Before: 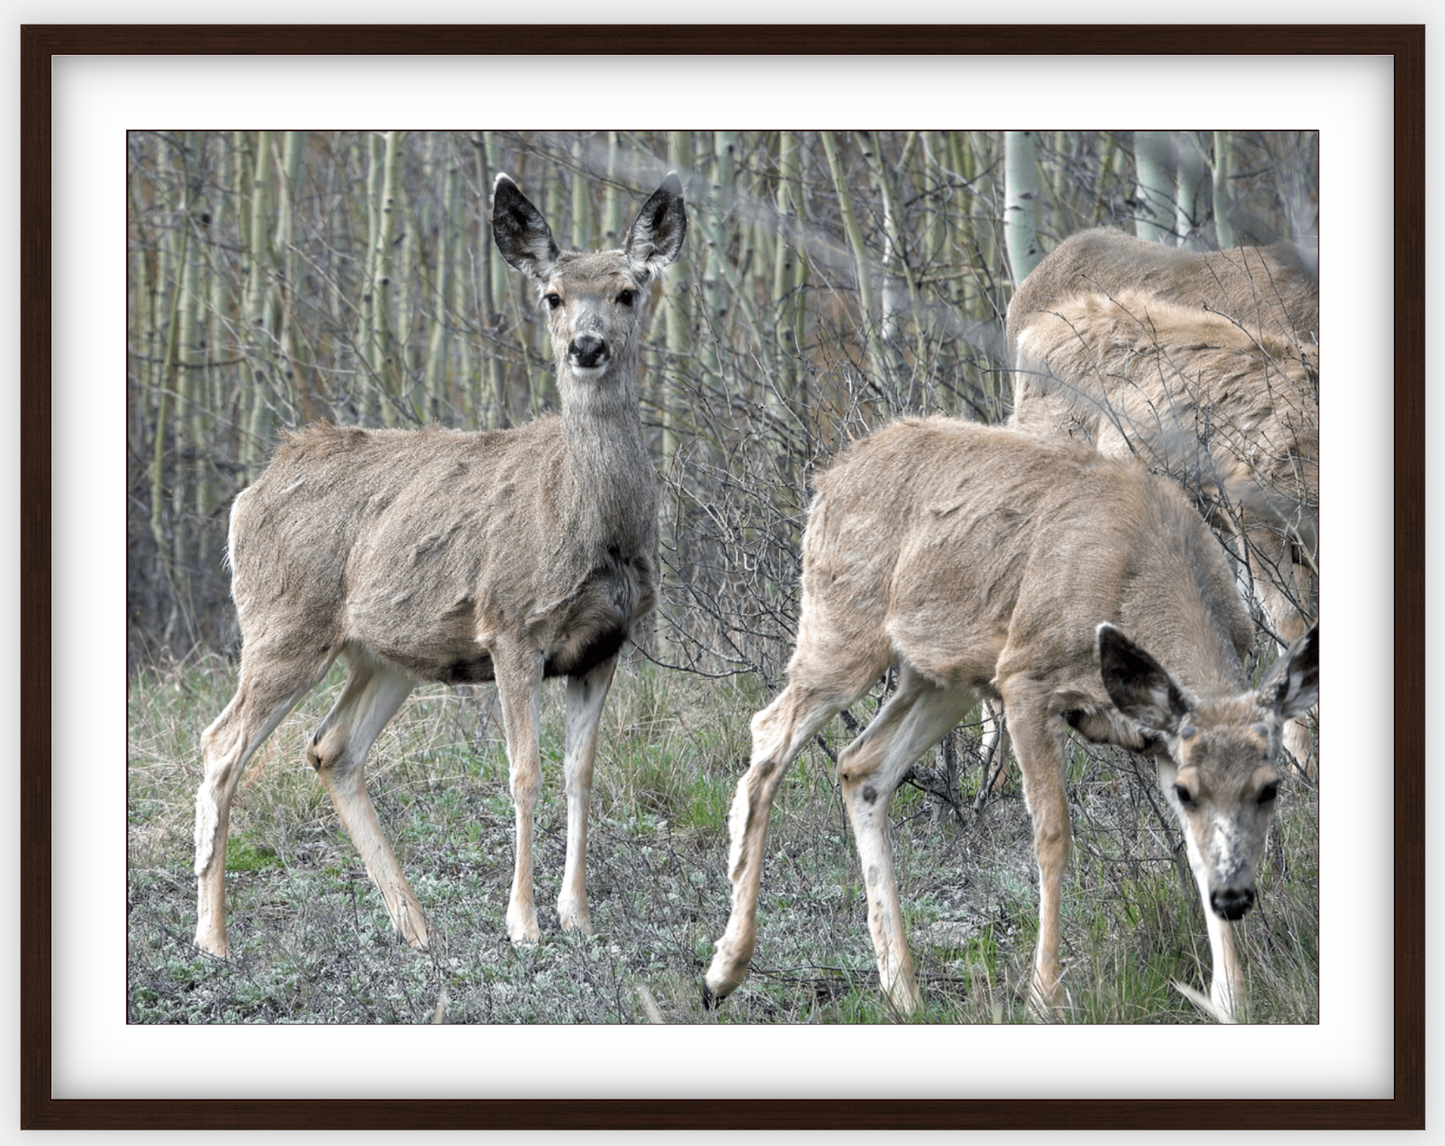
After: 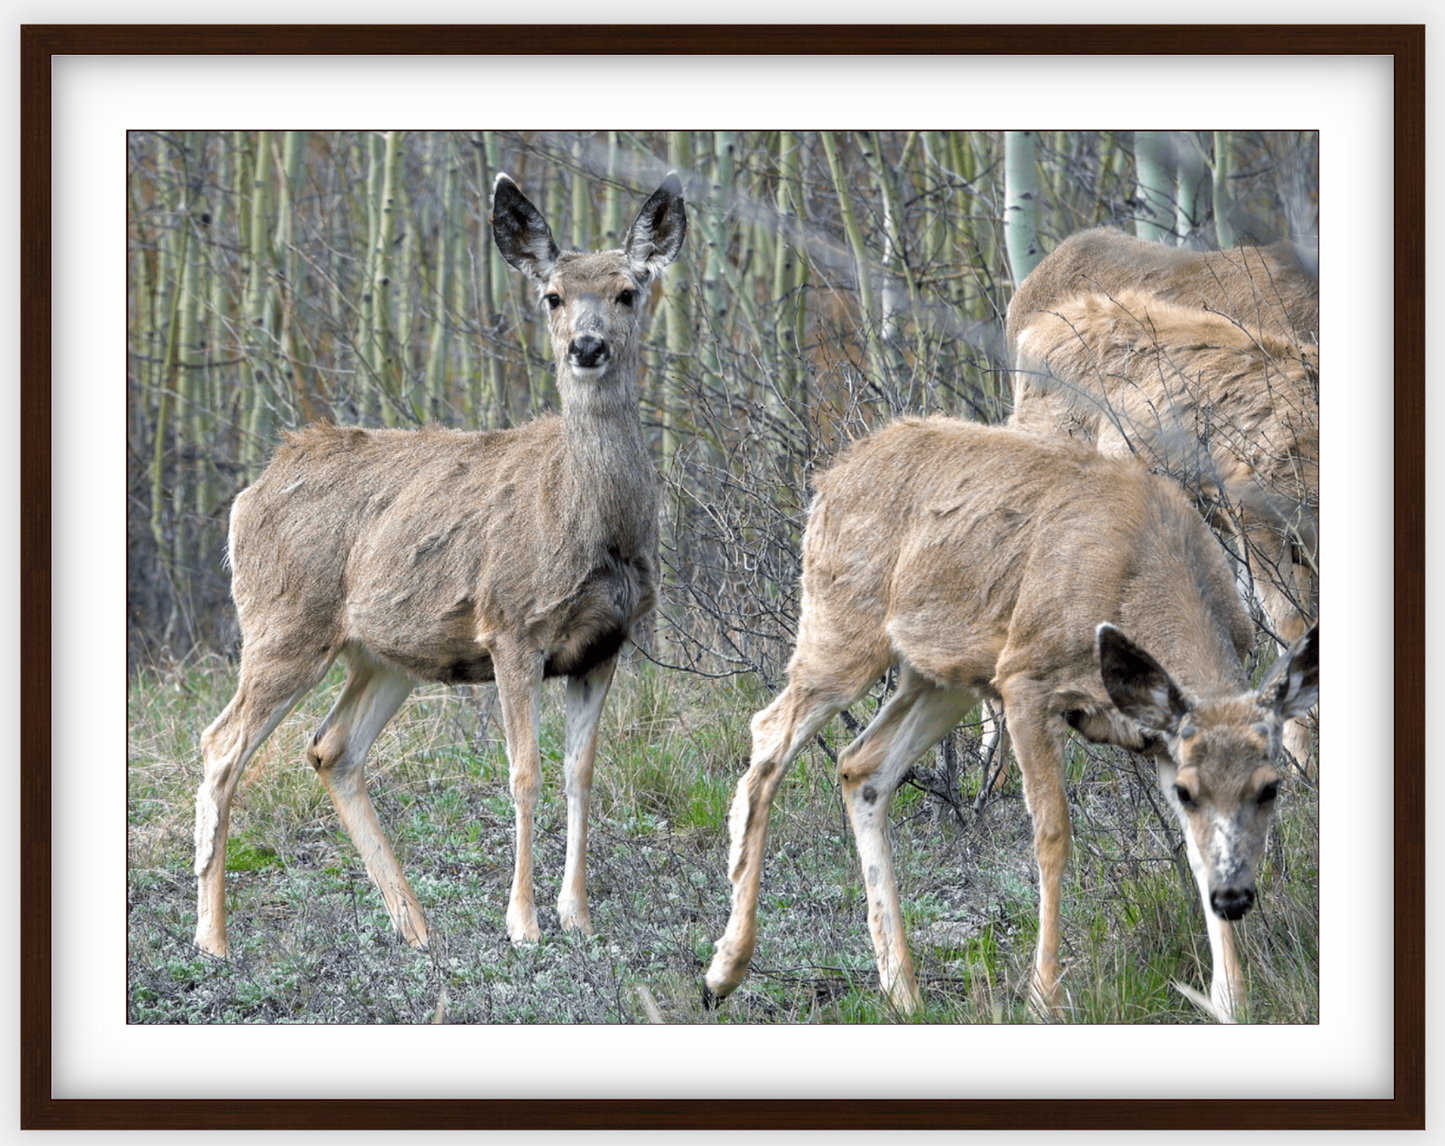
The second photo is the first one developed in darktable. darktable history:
color balance rgb: perceptual saturation grading › global saturation 19.951%, global vibrance 31.681%
